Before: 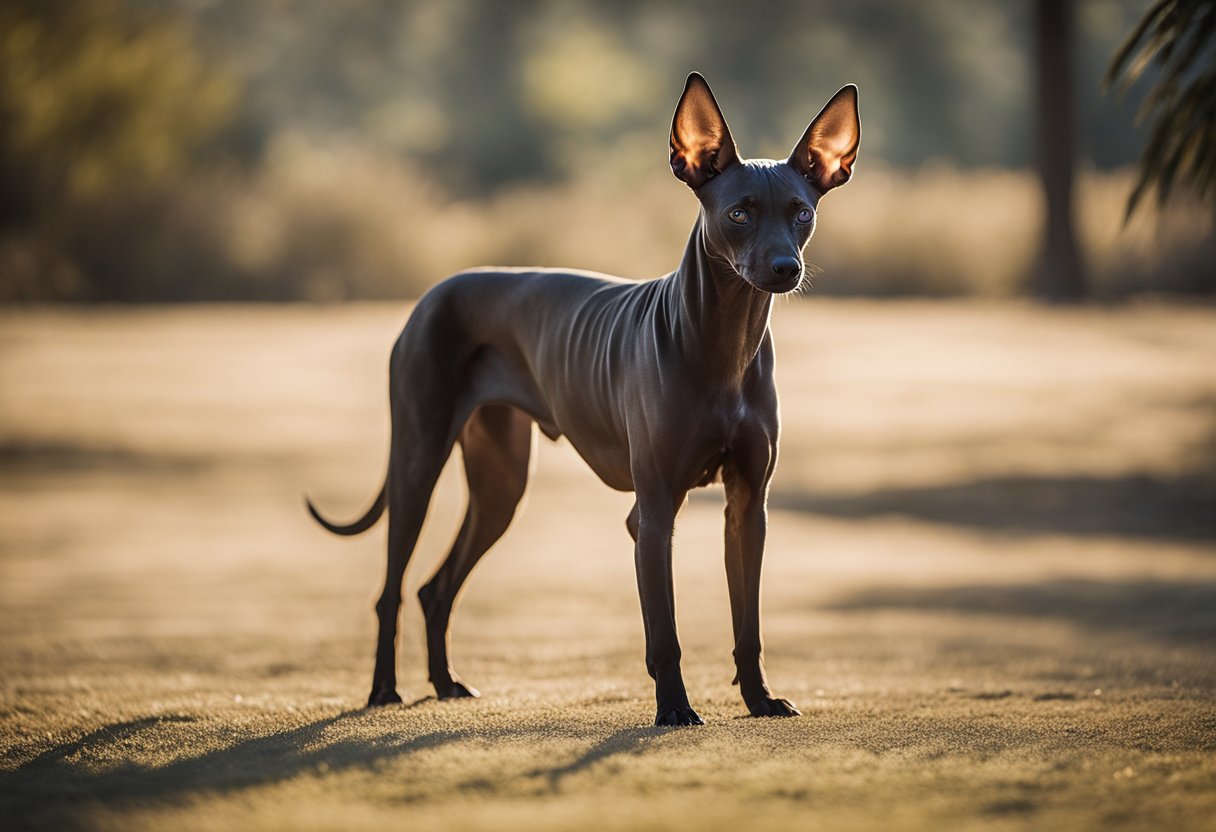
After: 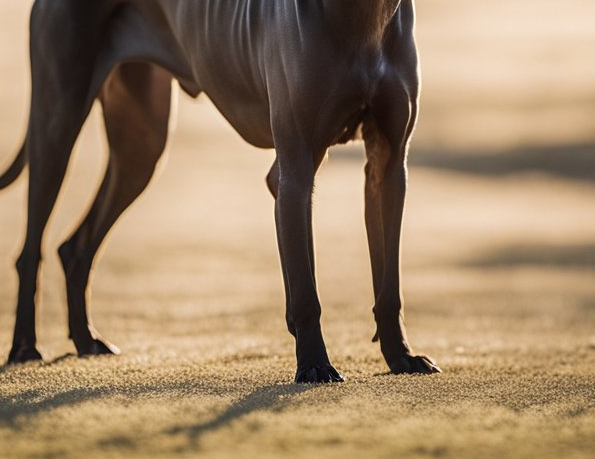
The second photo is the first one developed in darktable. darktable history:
crop: left 29.614%, top 41.28%, right 20.926%, bottom 3.466%
